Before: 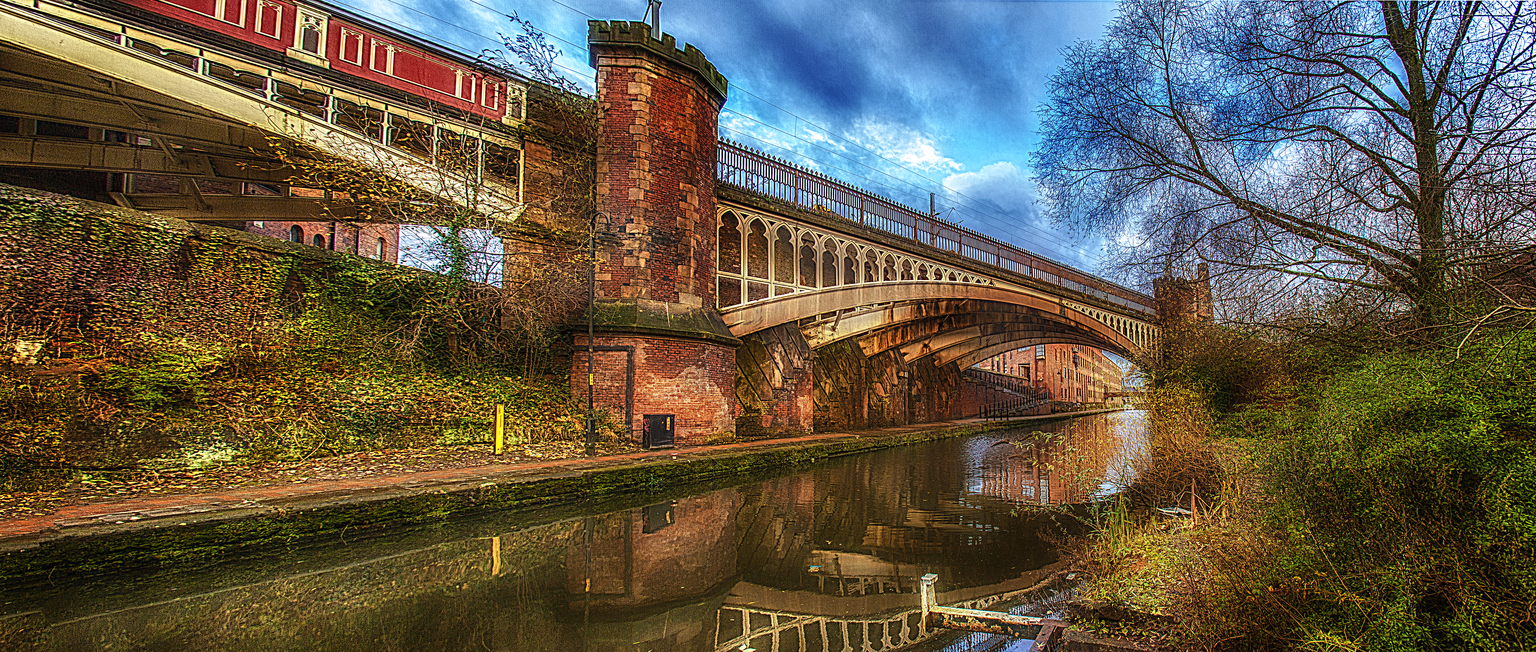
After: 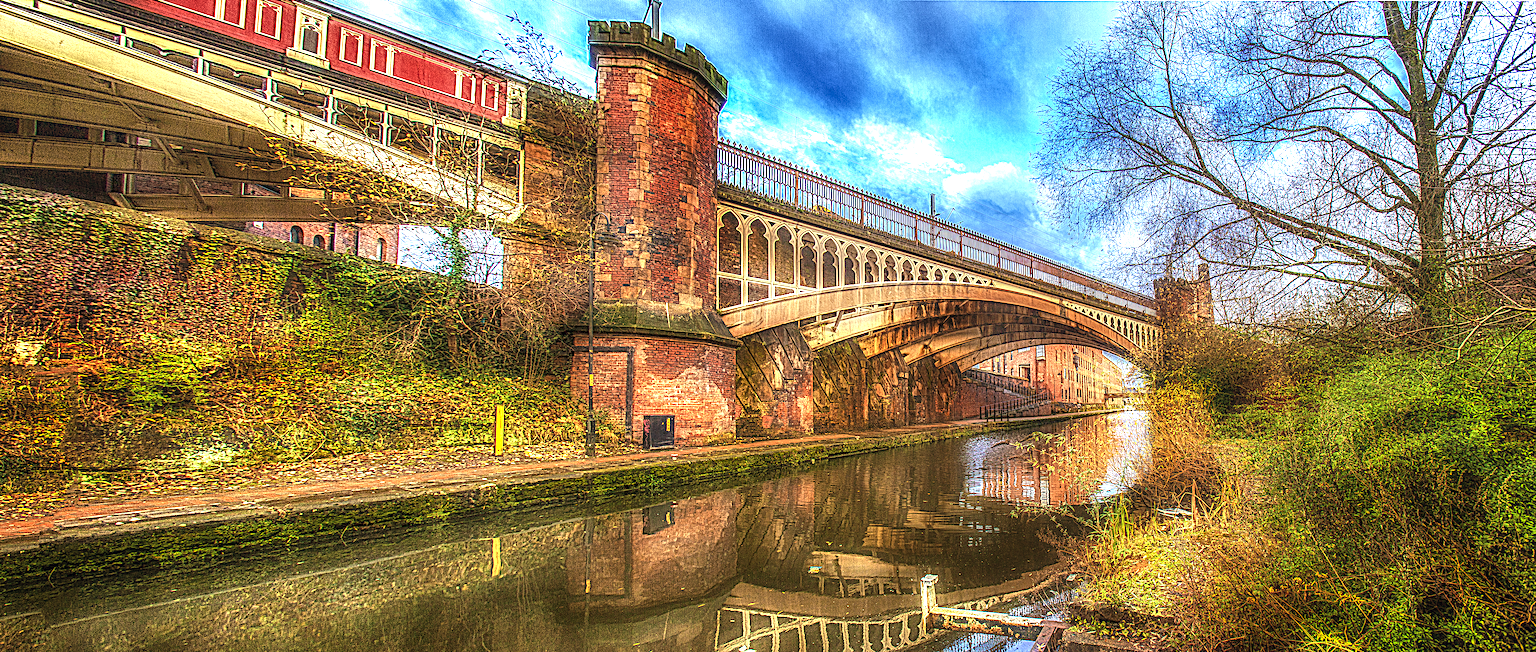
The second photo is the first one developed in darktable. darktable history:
exposure: black level correction 0, exposure 1 EV, compensate highlight preservation false
local contrast: highlights 28%, detail 130%
haze removal: compatibility mode true, adaptive false
crop: left 0.054%
